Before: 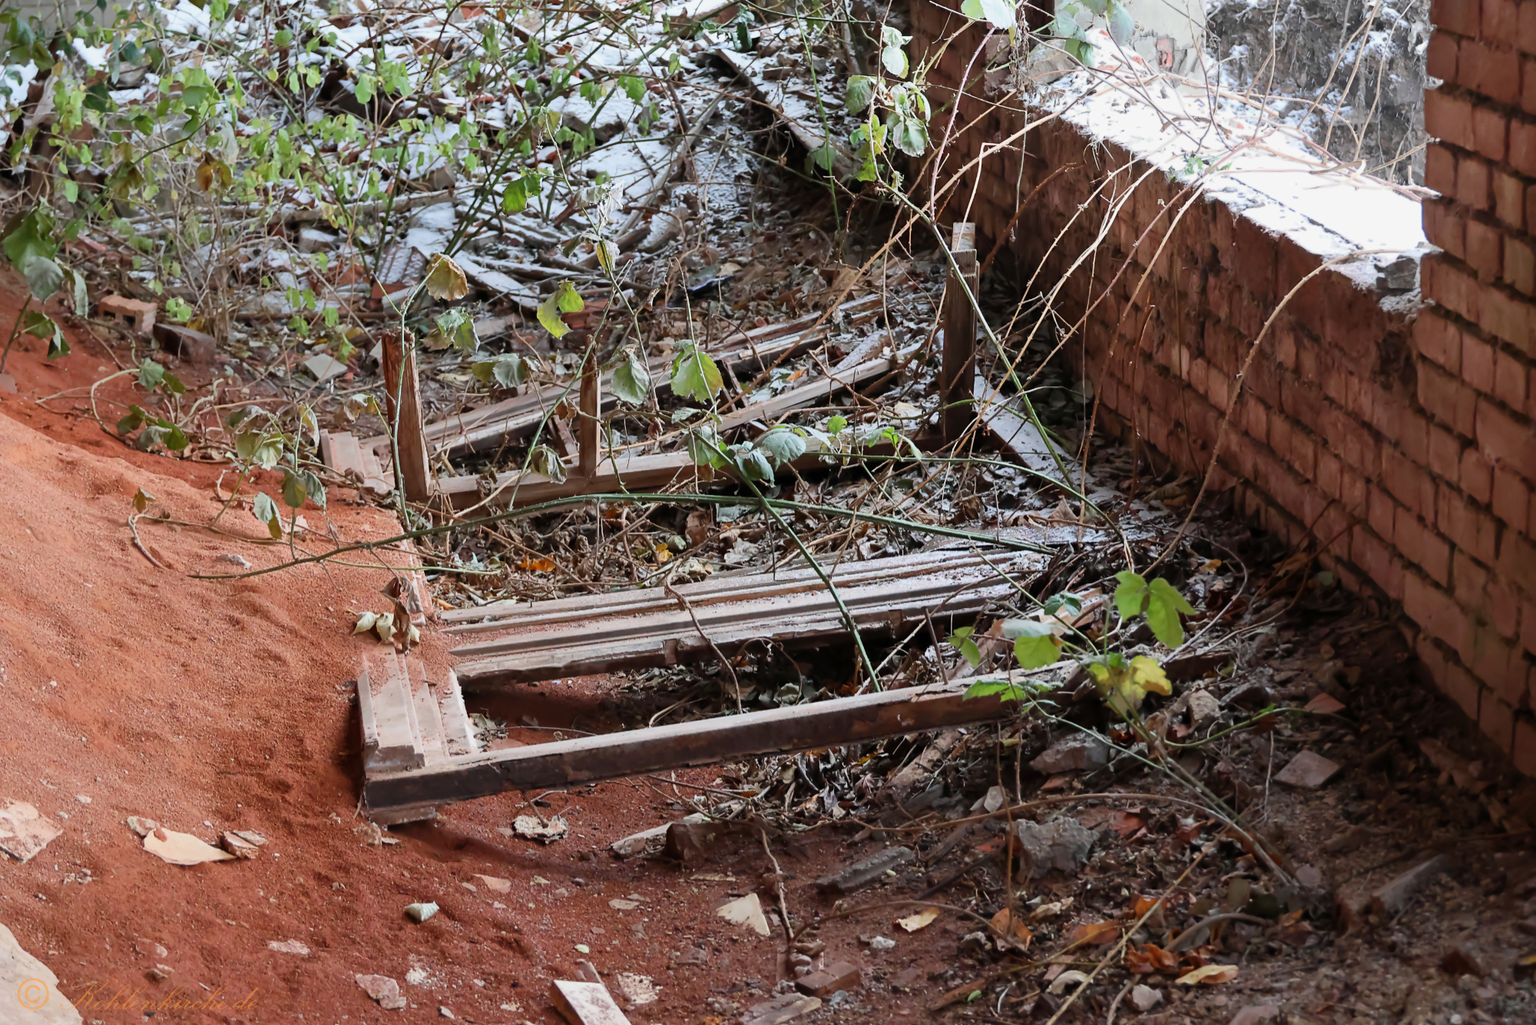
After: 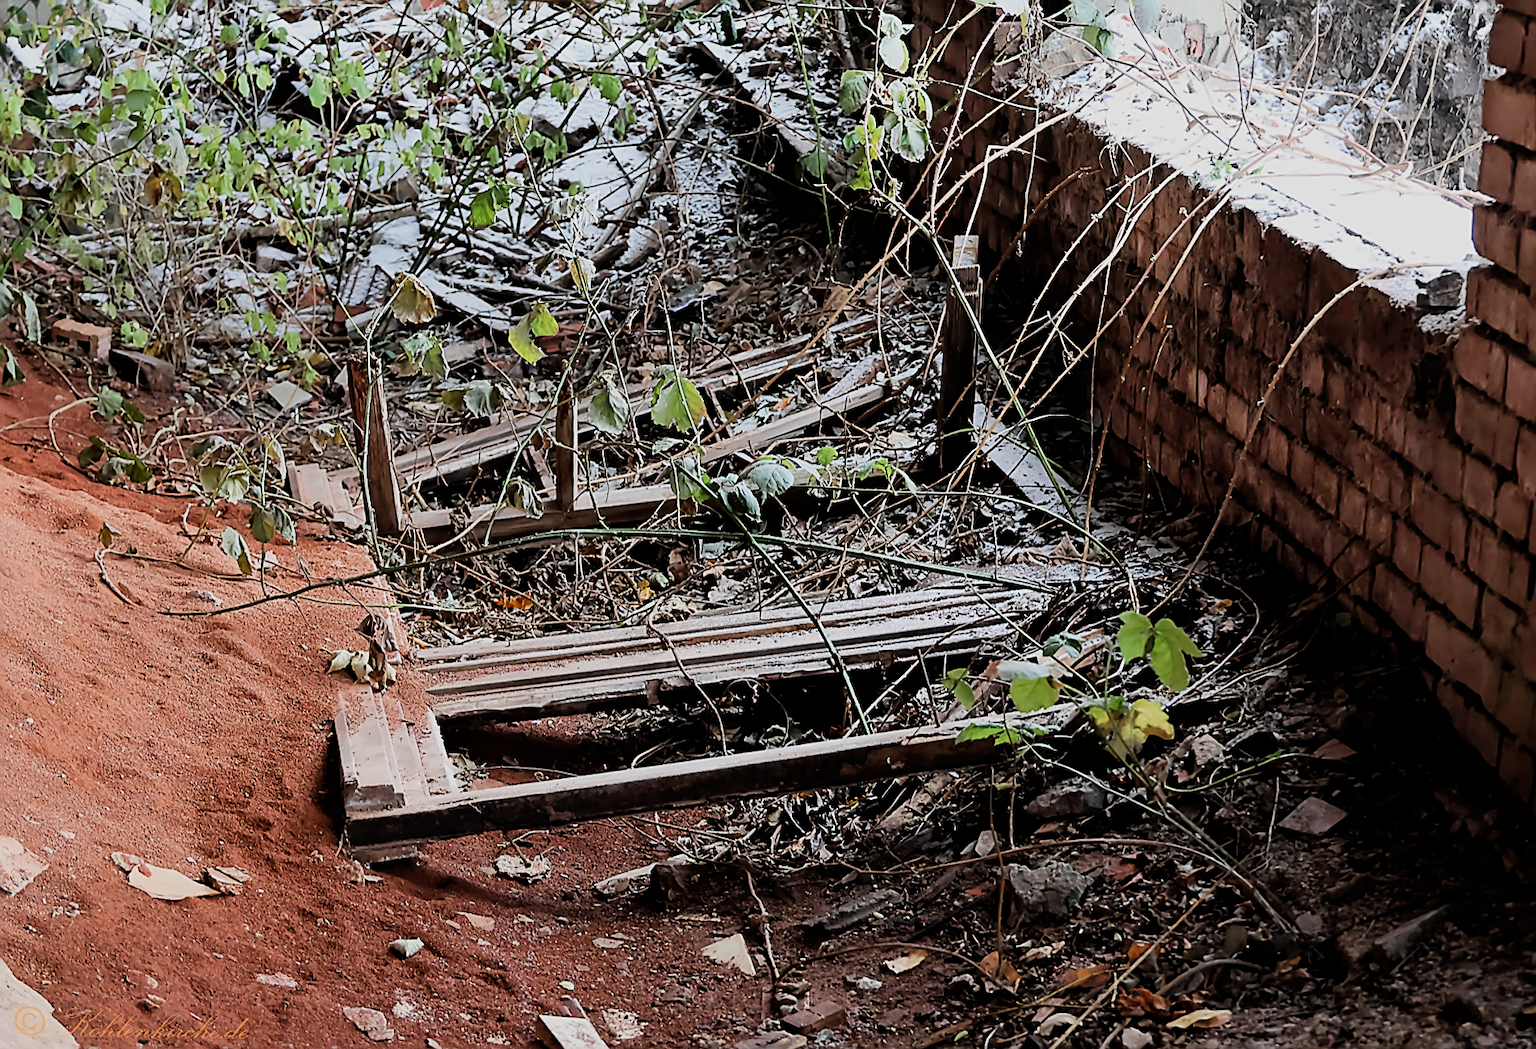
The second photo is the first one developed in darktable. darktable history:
filmic rgb: black relative exposure -5 EV, hardness 2.88, contrast 1.3, highlights saturation mix -30%
sharpen: radius 1.685, amount 1.294
rotate and perspective: rotation 0.074°, lens shift (vertical) 0.096, lens shift (horizontal) -0.041, crop left 0.043, crop right 0.952, crop top 0.024, crop bottom 0.979
